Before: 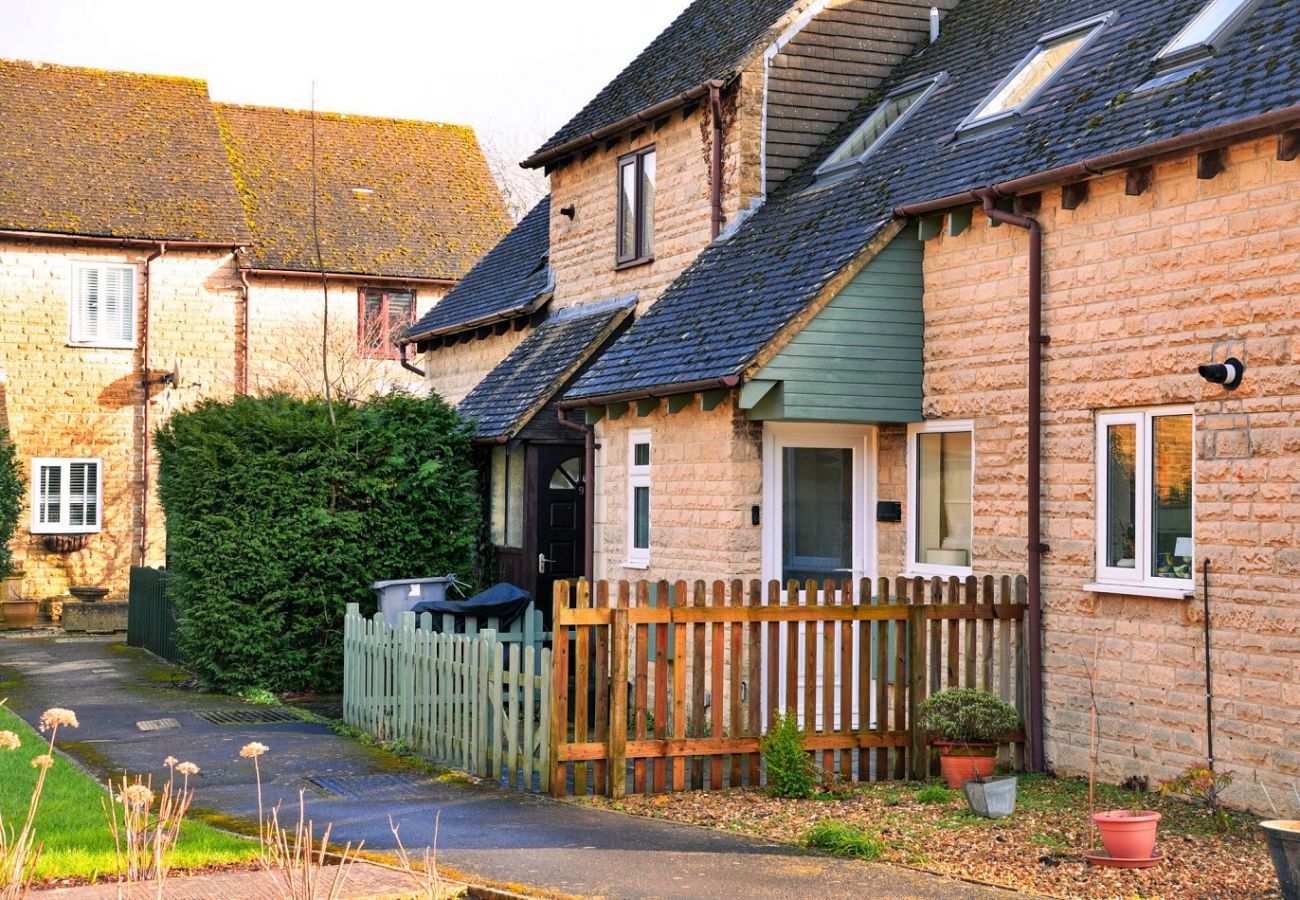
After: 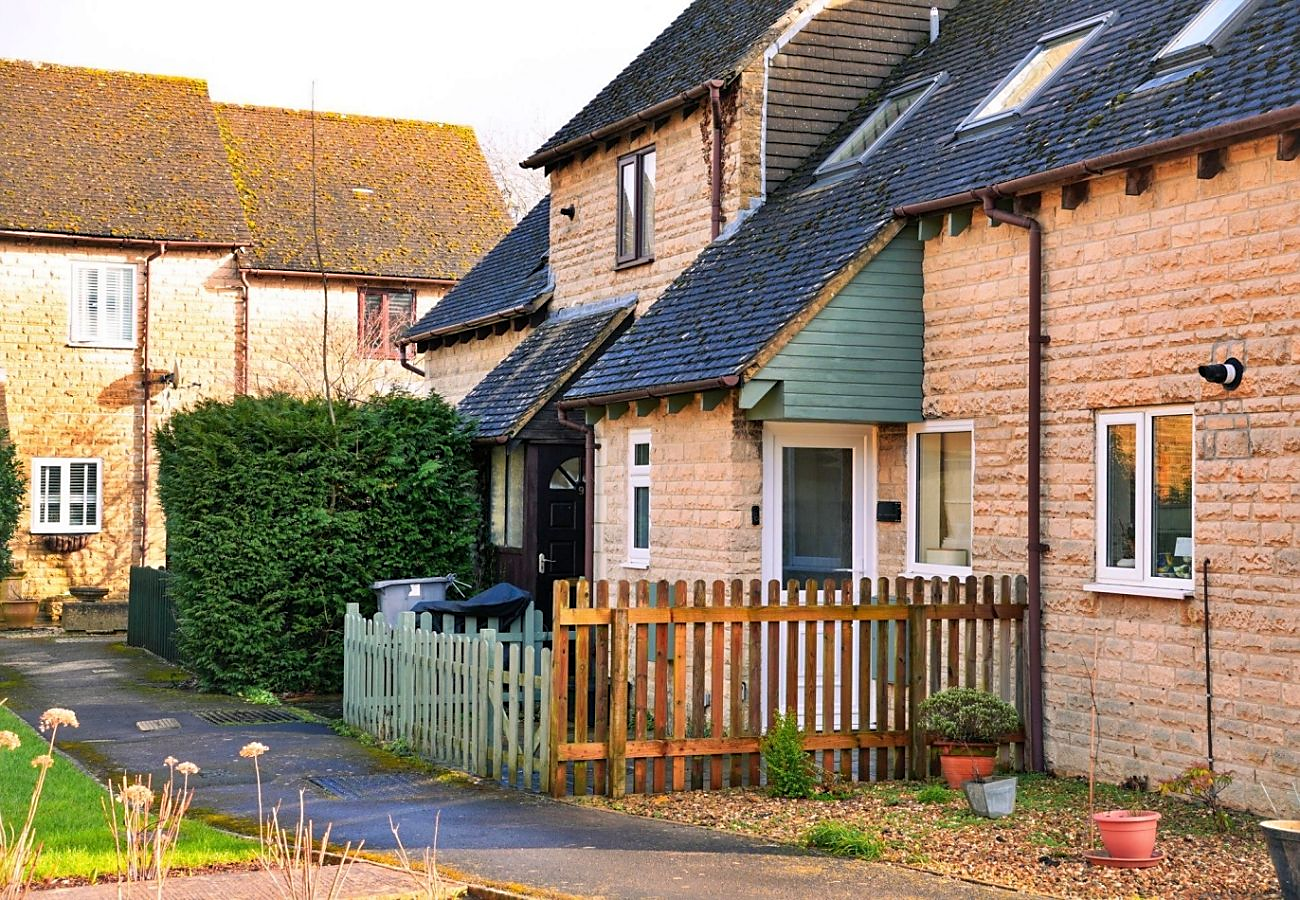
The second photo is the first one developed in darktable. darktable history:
sharpen: radius 1.832, amount 0.392, threshold 1.738
